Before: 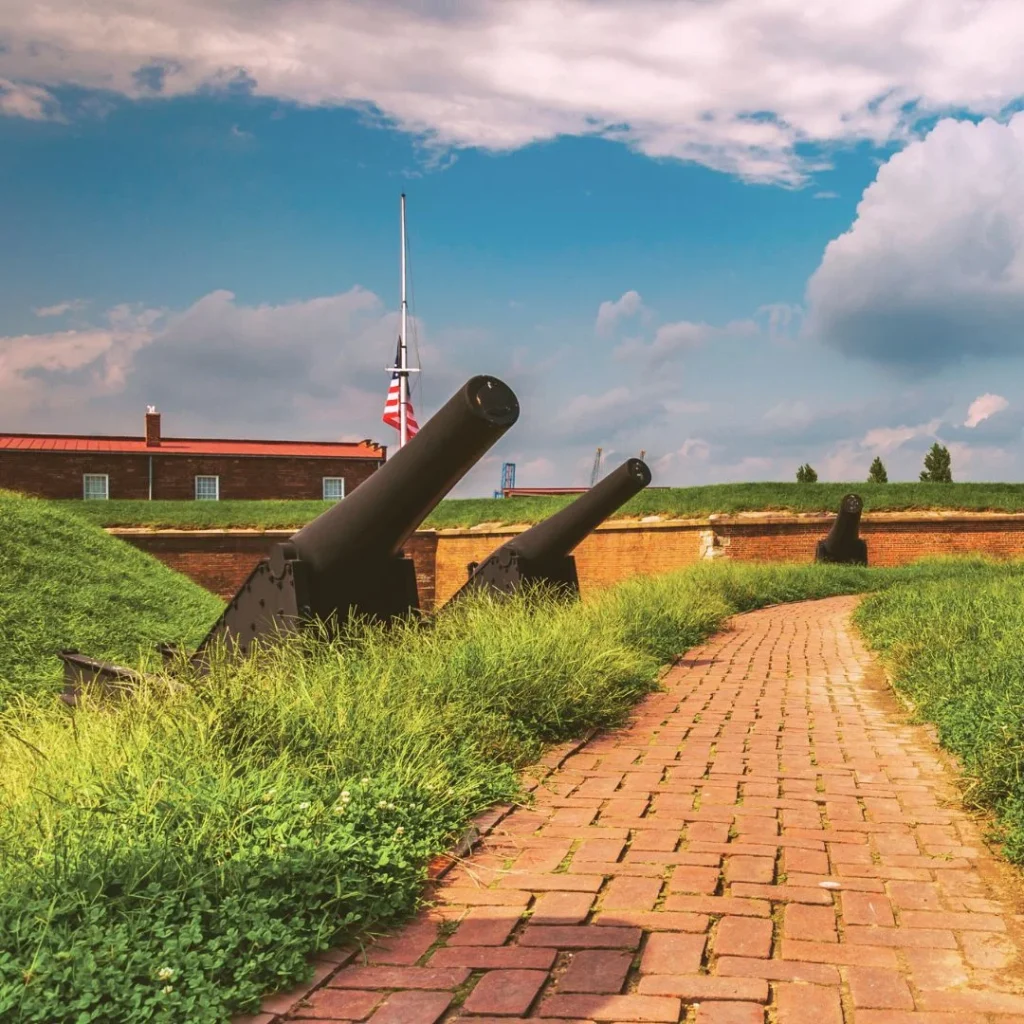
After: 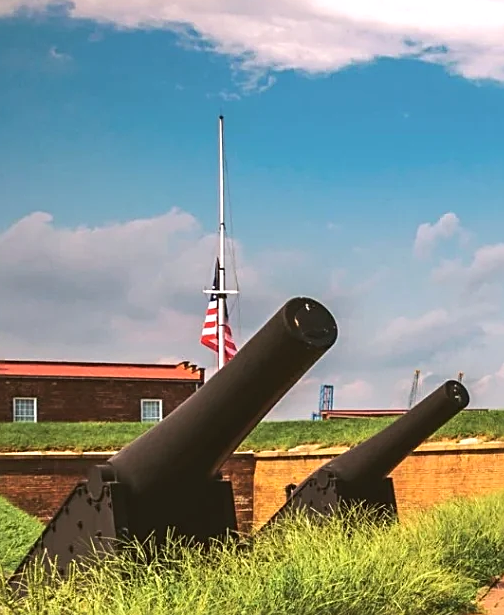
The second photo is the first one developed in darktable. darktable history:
crop: left 17.835%, top 7.675%, right 32.881%, bottom 32.213%
tone equalizer: -8 EV -0.417 EV, -7 EV -0.389 EV, -6 EV -0.333 EV, -5 EV -0.222 EV, -3 EV 0.222 EV, -2 EV 0.333 EV, -1 EV 0.389 EV, +0 EV 0.417 EV, edges refinement/feathering 500, mask exposure compensation -1.57 EV, preserve details no
sharpen: on, module defaults
